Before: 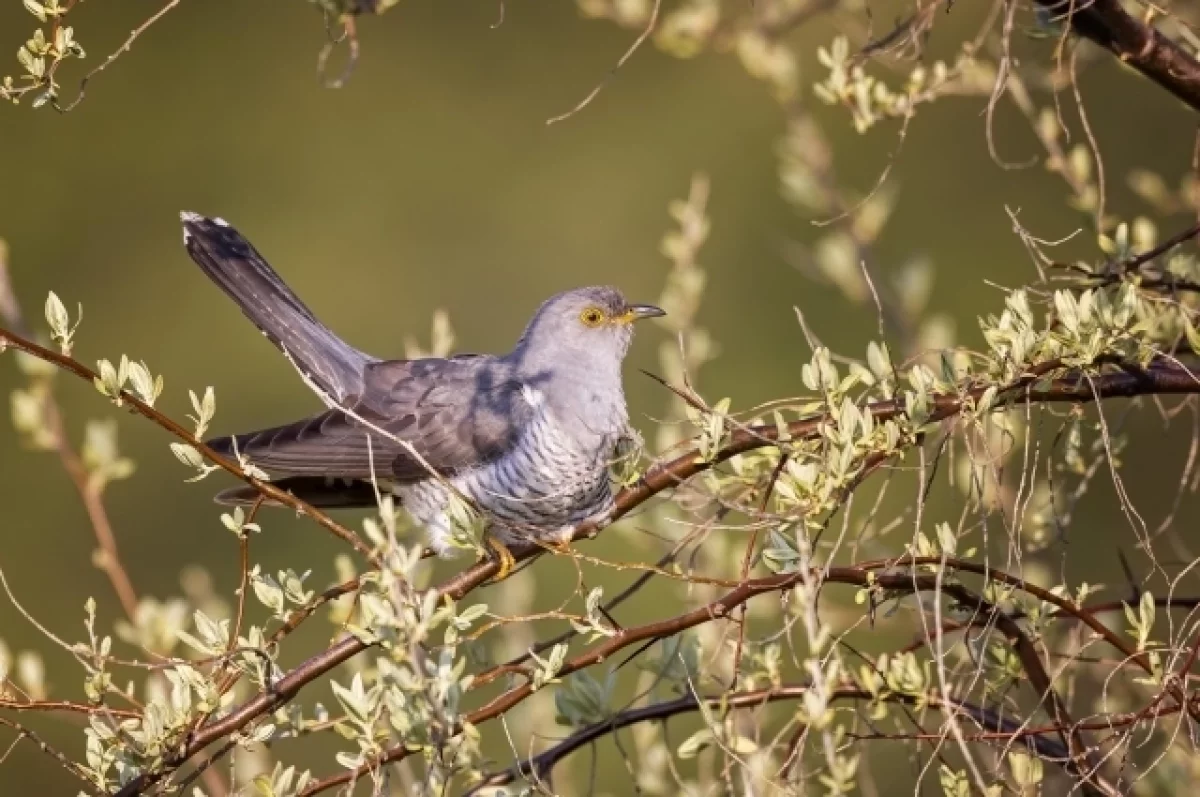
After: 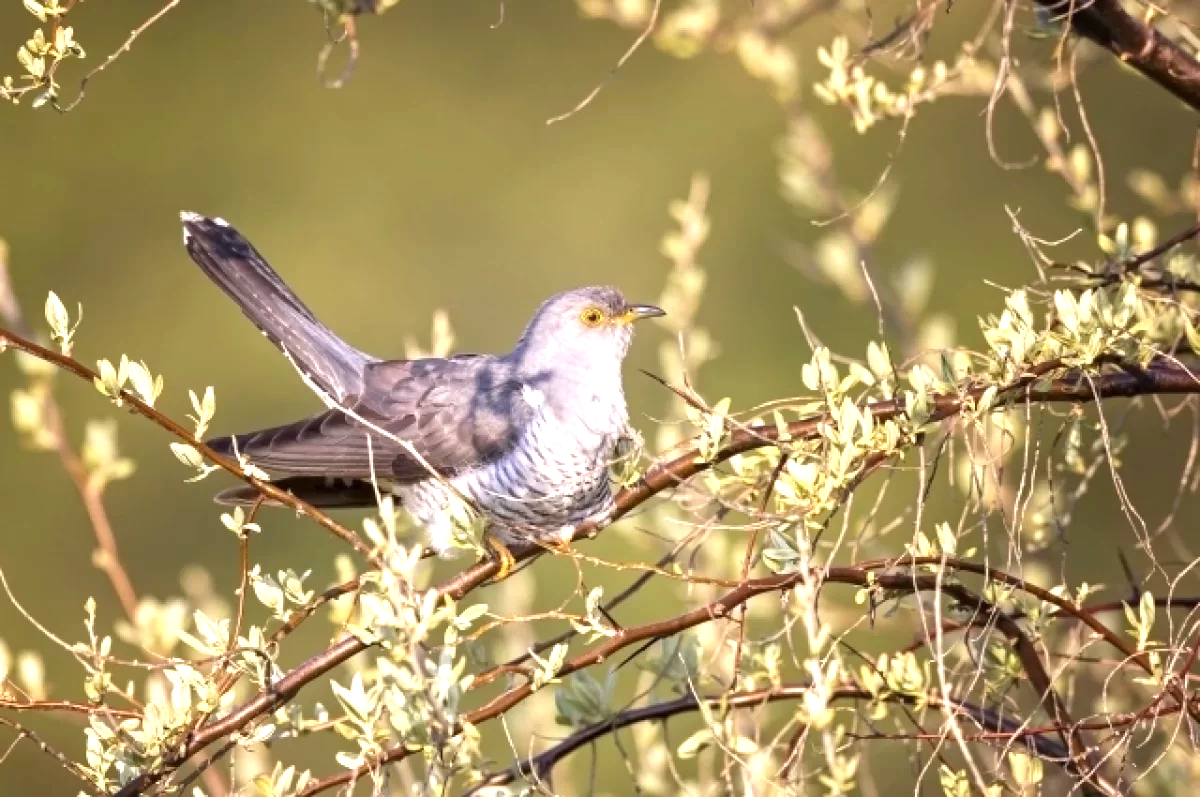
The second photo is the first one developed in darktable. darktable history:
exposure: black level correction 0, exposure 0.891 EV, compensate exposure bias true, compensate highlight preservation false
